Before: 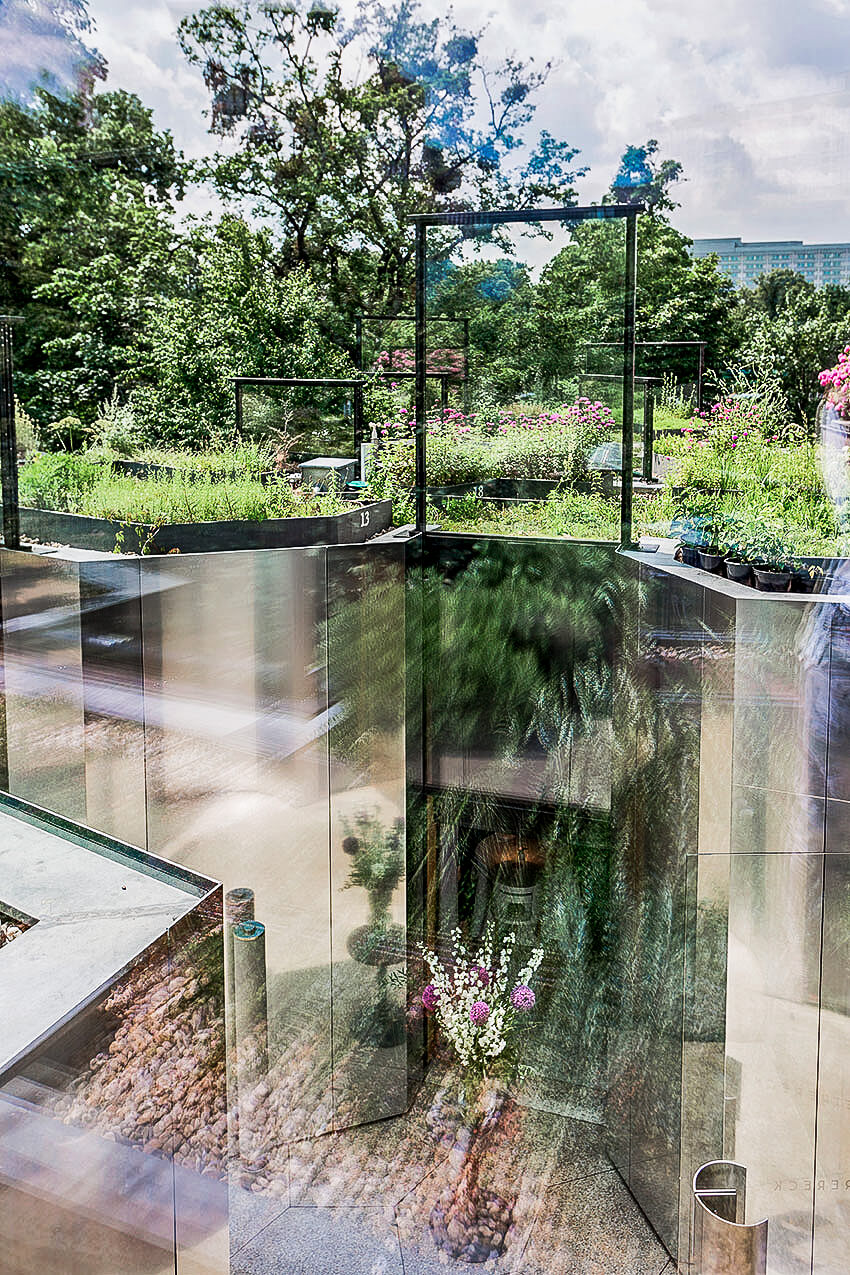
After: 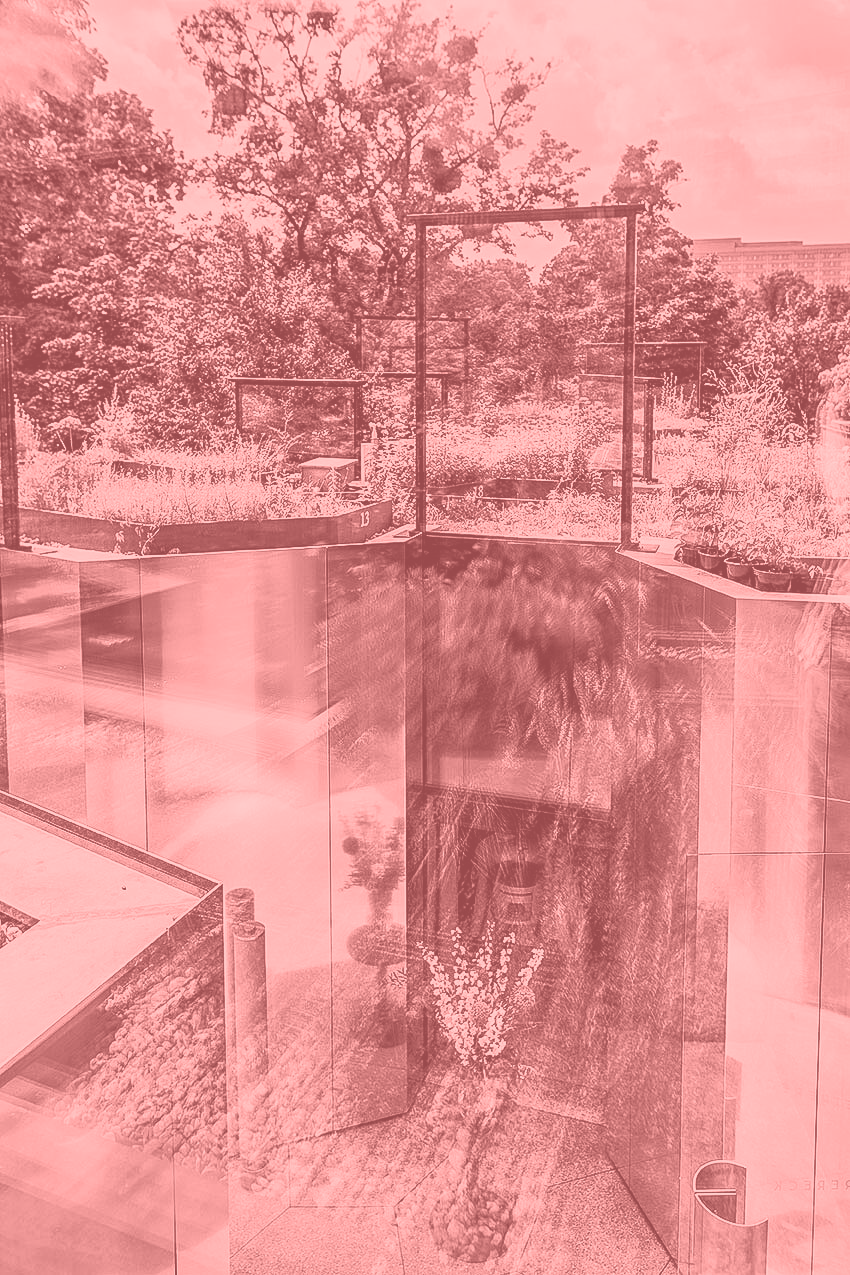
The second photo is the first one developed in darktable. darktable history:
colorize: saturation 51%, source mix 50.67%, lightness 50.67%
white balance: red 0.986, blue 1.01
